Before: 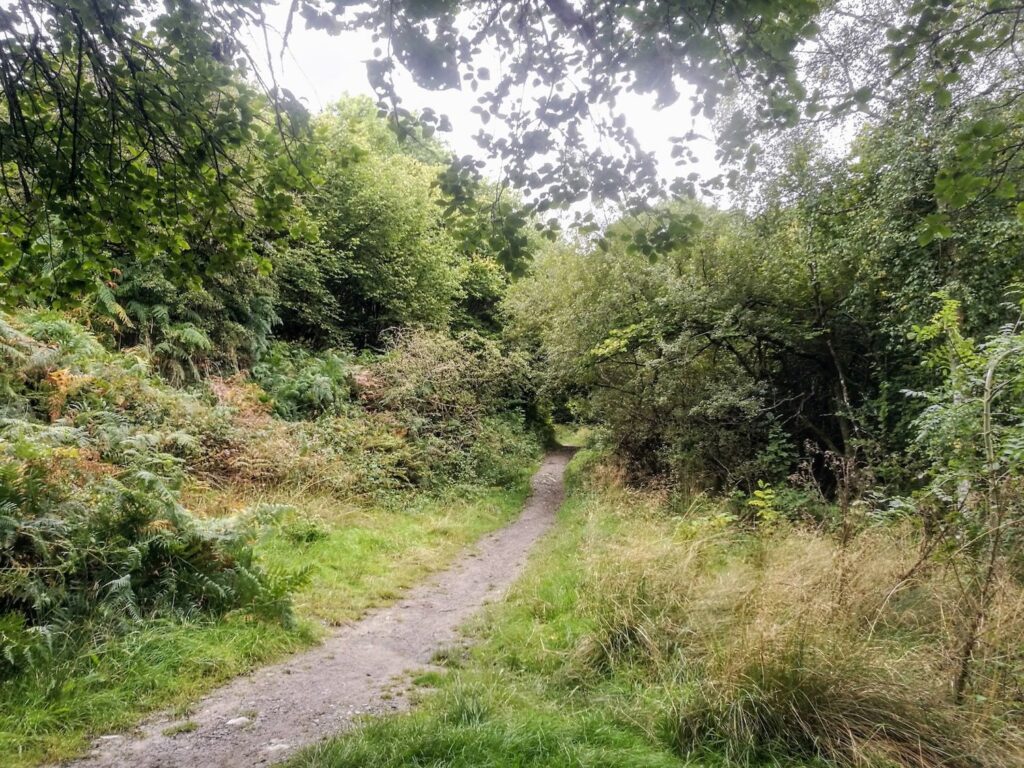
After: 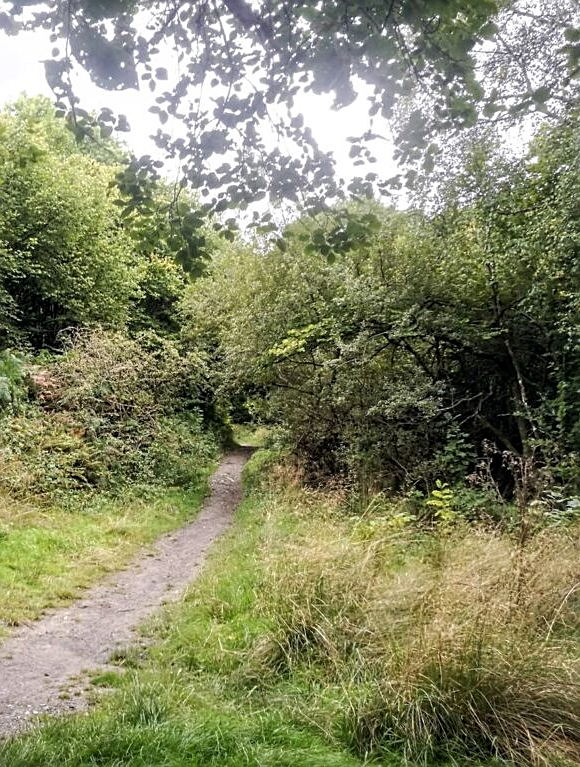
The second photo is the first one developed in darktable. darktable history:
sharpen: on, module defaults
crop: left 31.458%, top 0%, right 11.876%
local contrast: highlights 100%, shadows 100%, detail 120%, midtone range 0.2
